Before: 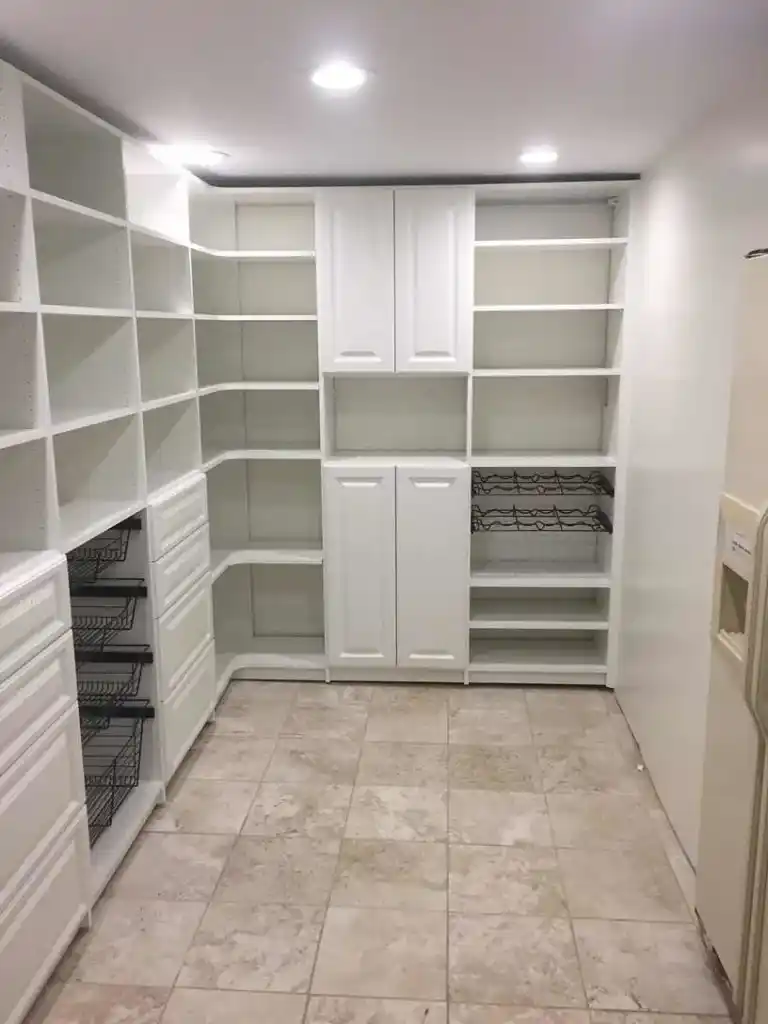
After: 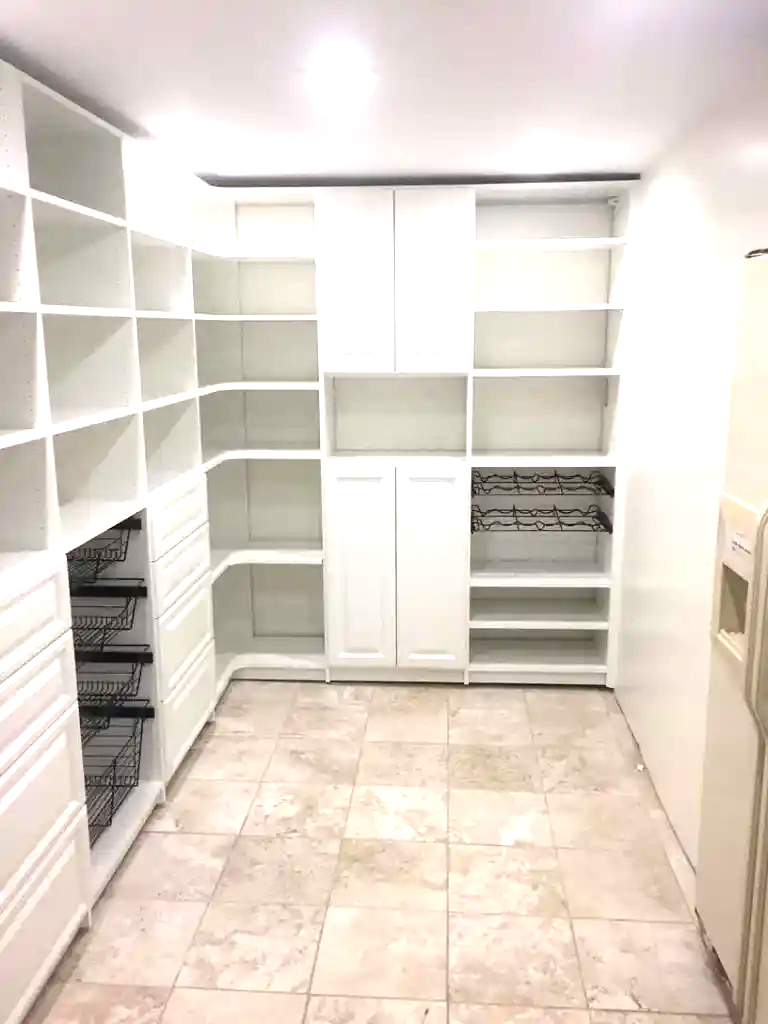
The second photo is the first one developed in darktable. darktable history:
tone equalizer: -8 EV -1.09 EV, -7 EV -1.02 EV, -6 EV -0.842 EV, -5 EV -0.574 EV, -3 EV 0.608 EV, -2 EV 0.89 EV, -1 EV 0.994 EV, +0 EV 1.08 EV
